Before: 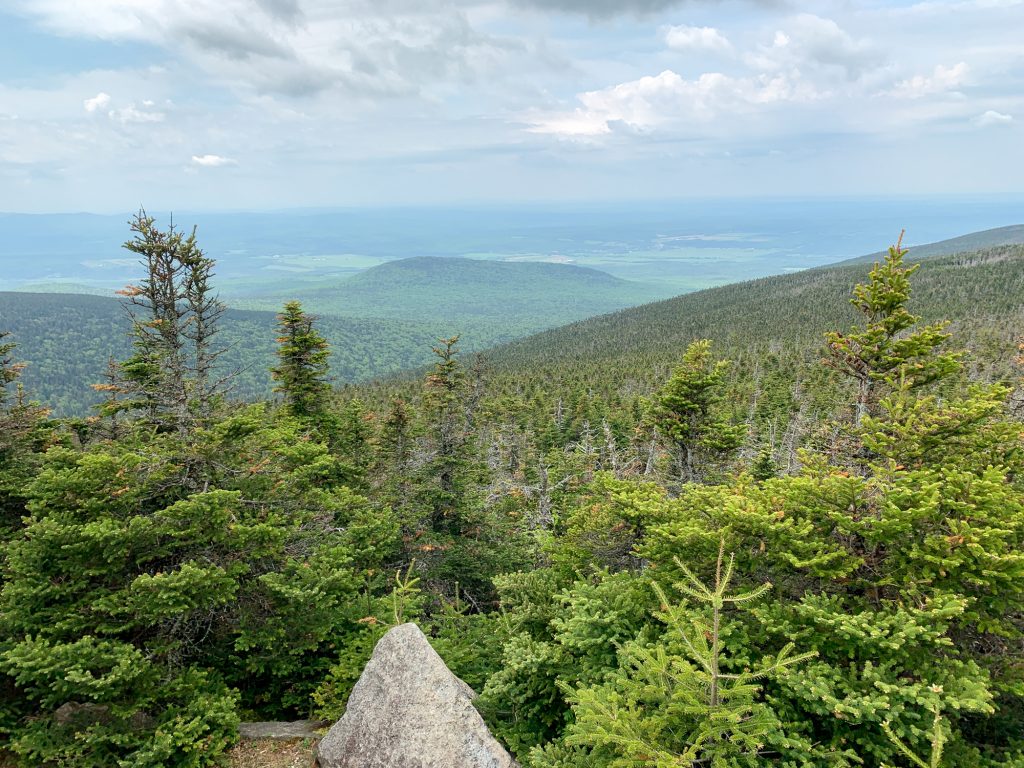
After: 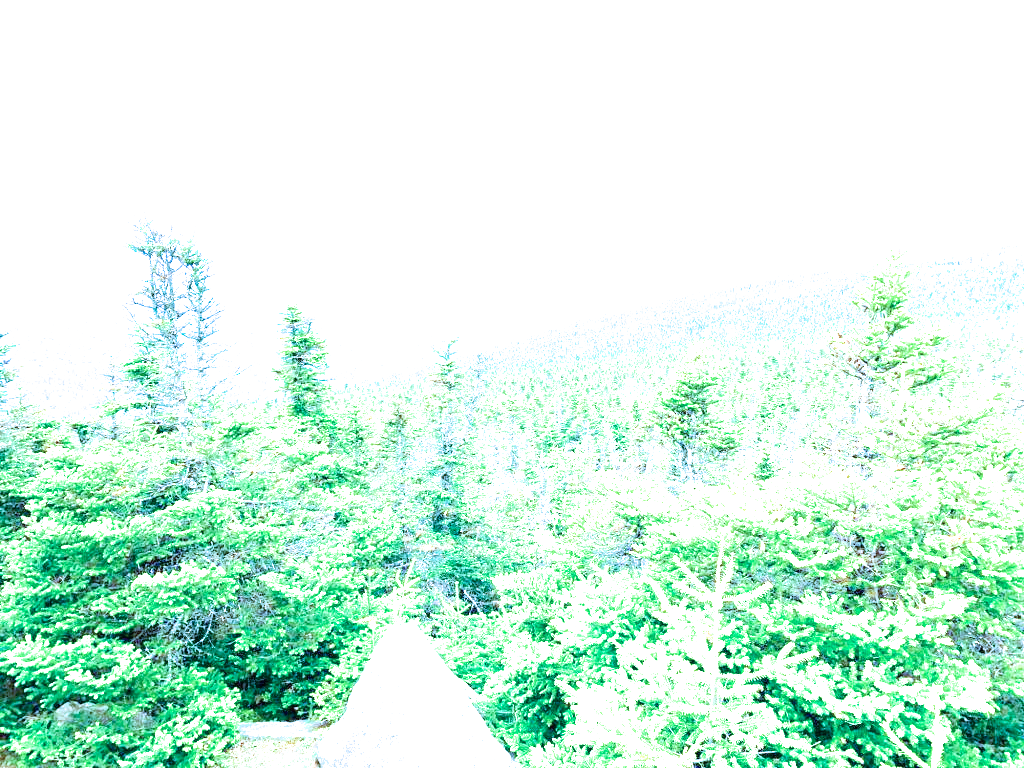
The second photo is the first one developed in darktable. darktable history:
color calibration "scene-referred default": illuminant custom, x 0.432, y 0.395, temperature 3098 K
filmic rgb "scene-referred default": black relative exposure -8.15 EV, white relative exposure 3.76 EV, hardness 4.46
exposure: black level correction 0, exposure 4 EV, compensate exposure bias true, compensate highlight preservation false
